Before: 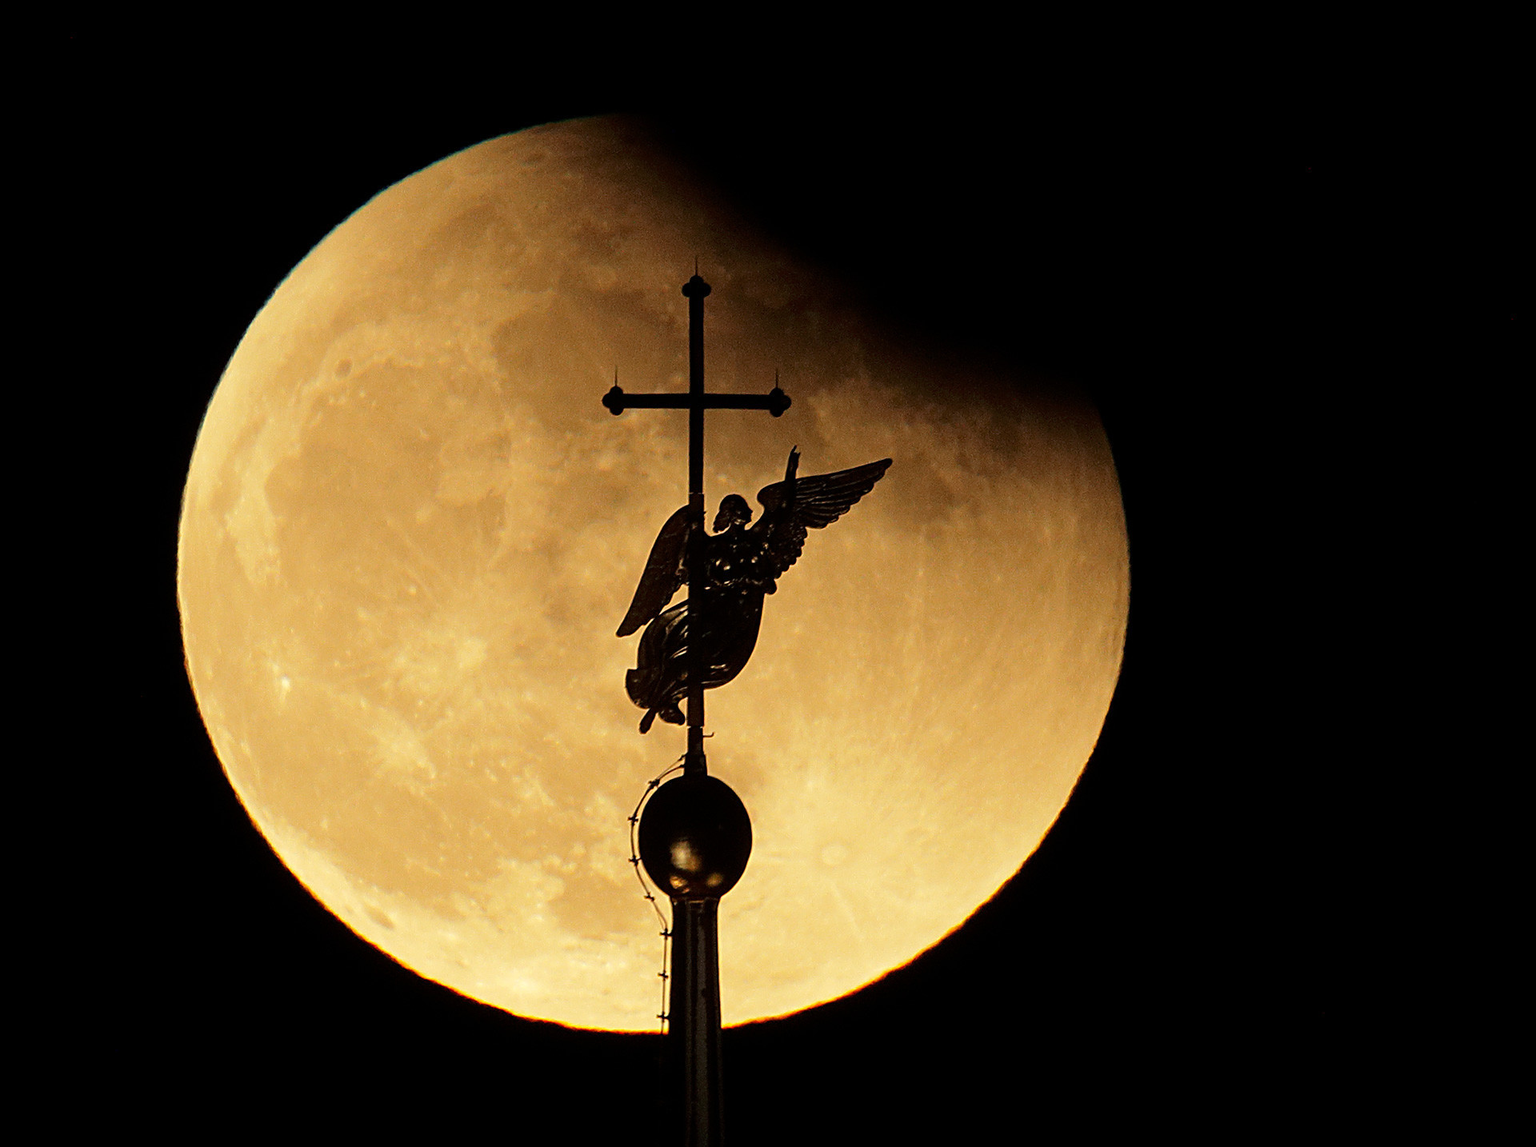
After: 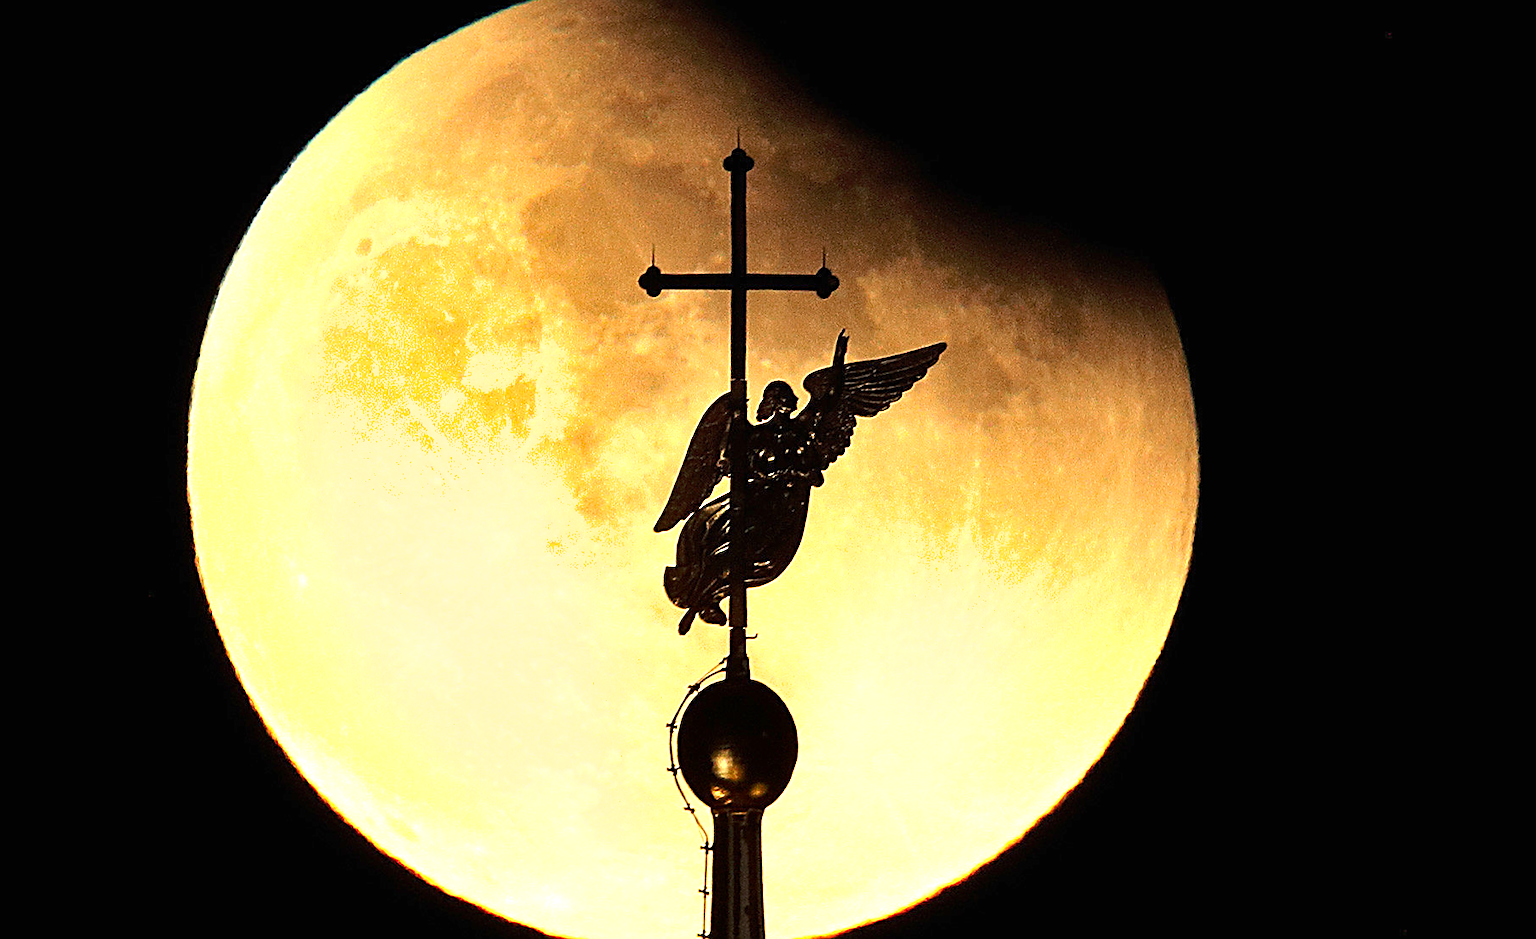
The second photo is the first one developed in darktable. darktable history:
shadows and highlights: shadows 24.86, highlights -47.95, soften with gaussian
sharpen: on, module defaults
exposure: black level correction 0, exposure 1.293 EV, compensate highlight preservation false
crop and rotate: angle 0.055°, top 11.86%, right 5.694%, bottom 10.869%
